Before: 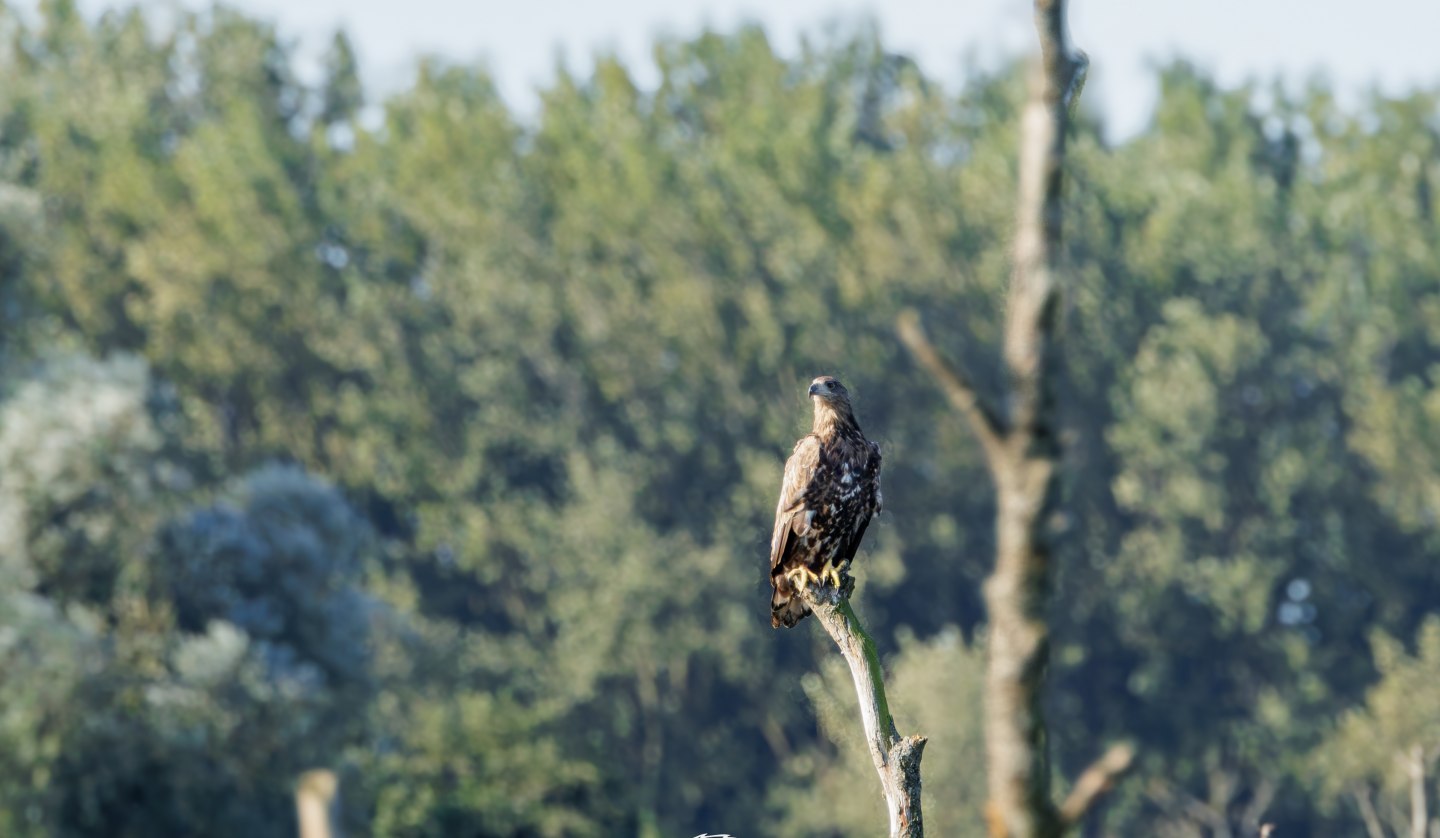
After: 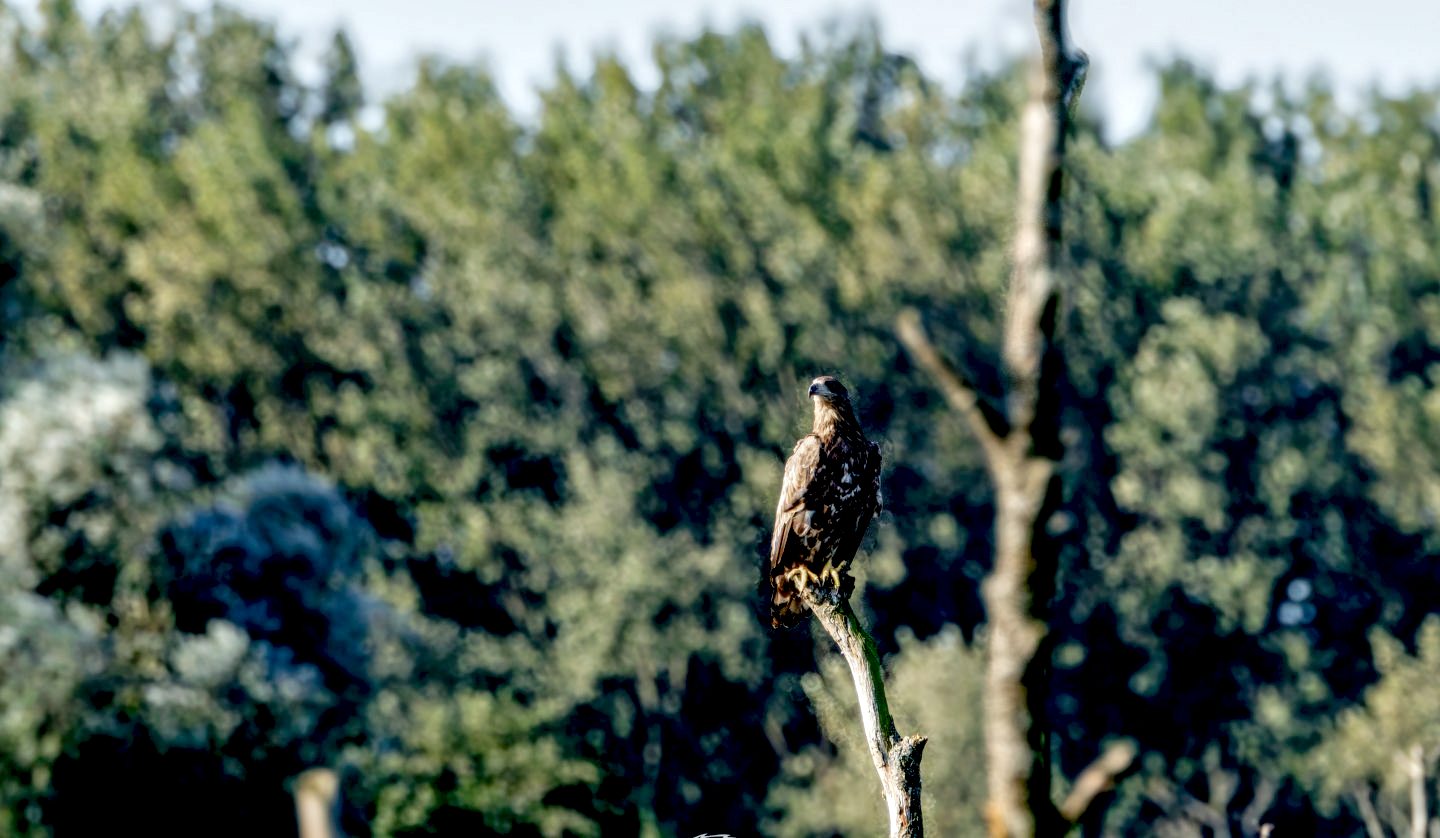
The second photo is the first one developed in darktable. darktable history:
exposure: black level correction 0.055, exposure -0.039 EV, compensate exposure bias true, compensate highlight preservation false
local contrast: highlights 60%, shadows 60%, detail 160%
